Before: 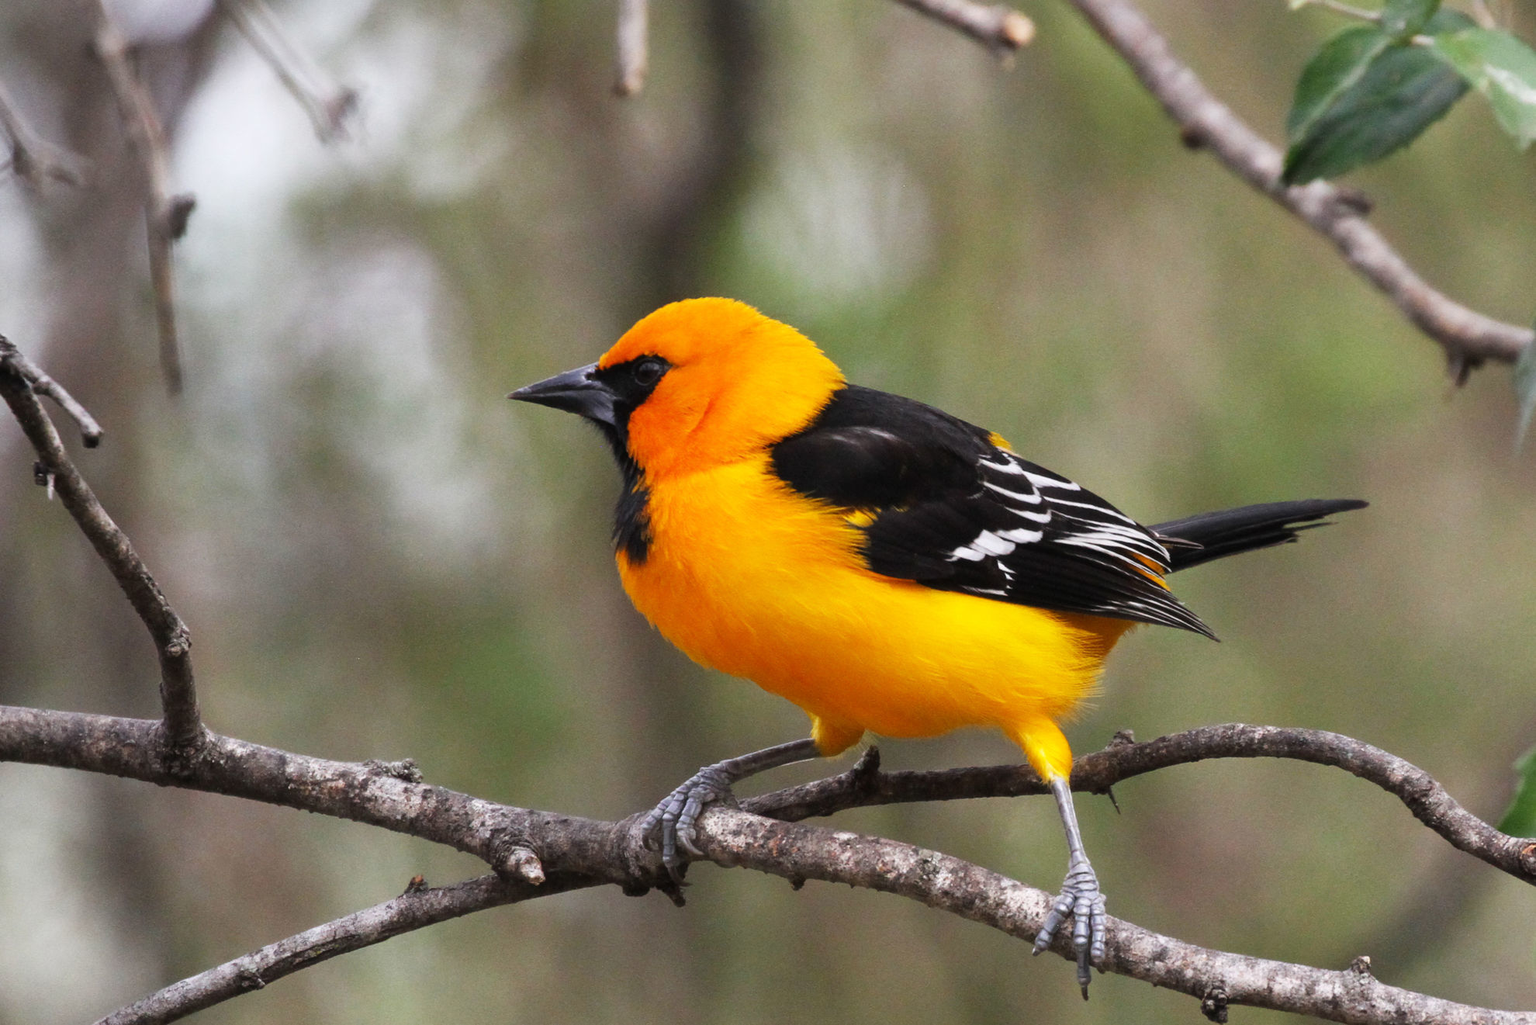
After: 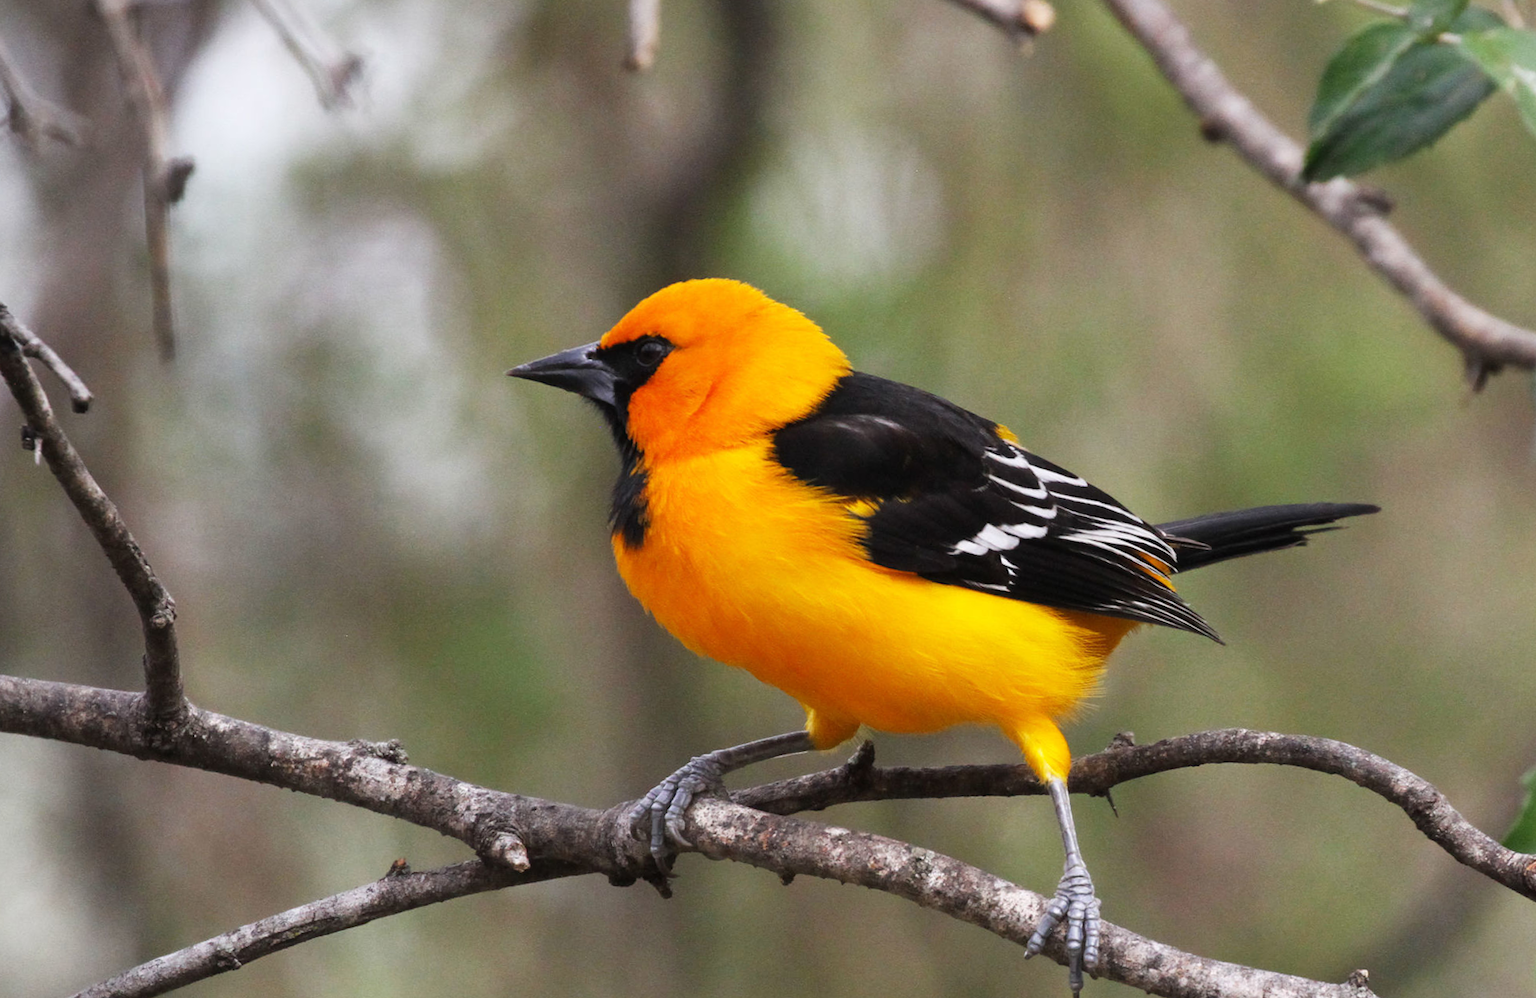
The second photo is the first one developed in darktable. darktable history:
rotate and perspective: rotation 1.71°, crop left 0.019, crop right 0.981, crop top 0.042, crop bottom 0.958
